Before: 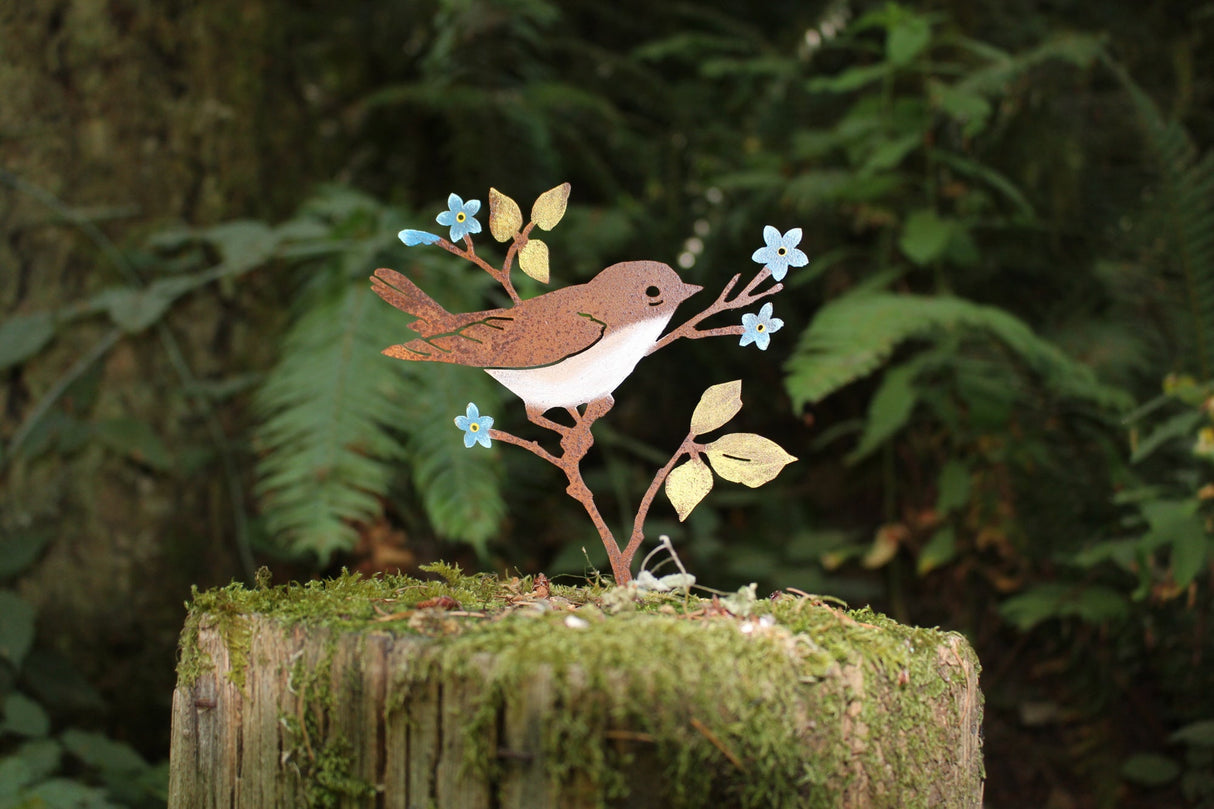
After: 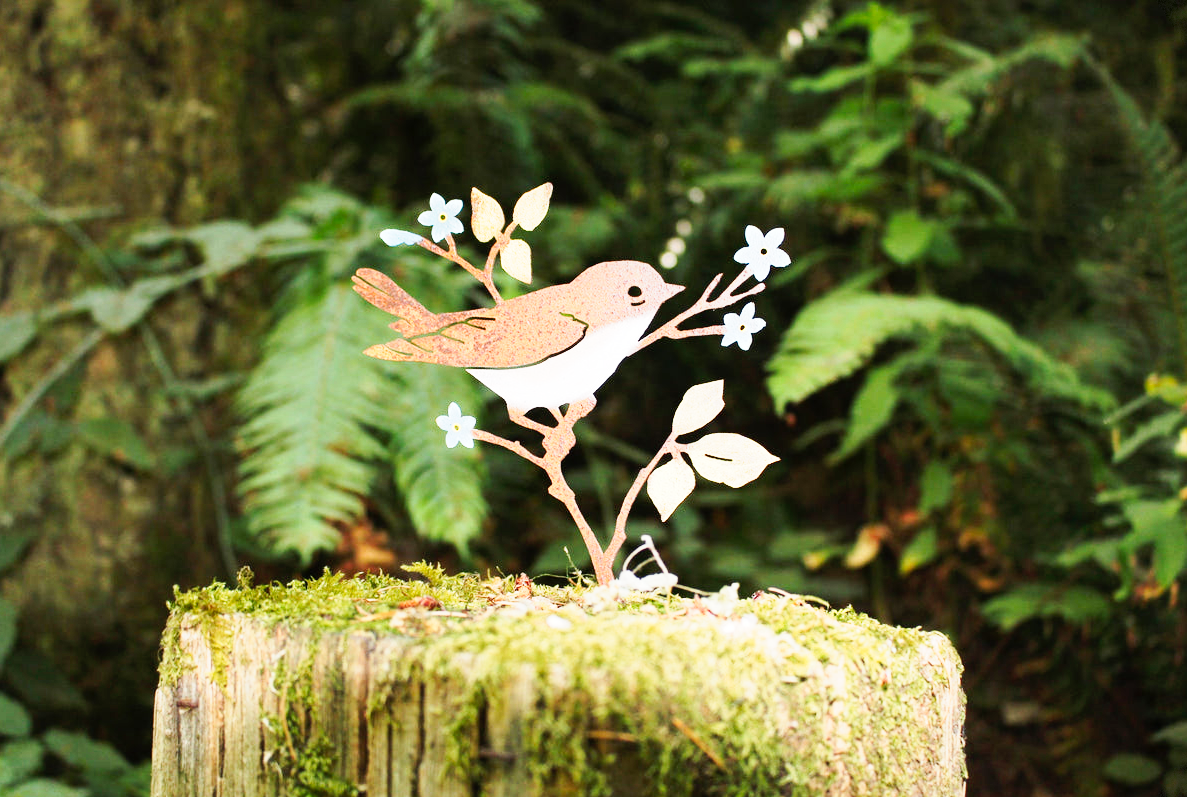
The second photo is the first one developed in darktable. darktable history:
vignetting: fall-off start 115.97%, fall-off radius 58.01%, dithering 8-bit output
tone curve: curves: ch0 [(0, 0) (0.003, 0.003) (0.011, 0.011) (0.025, 0.026) (0.044, 0.045) (0.069, 0.087) (0.1, 0.141) (0.136, 0.202) (0.177, 0.271) (0.224, 0.357) (0.277, 0.461) (0.335, 0.583) (0.399, 0.685) (0.468, 0.782) (0.543, 0.867) (0.623, 0.927) (0.709, 0.96) (0.801, 0.975) (0.898, 0.987) (1, 1)], preserve colors none
crop and rotate: left 1.543%, right 0.625%, bottom 1.476%
